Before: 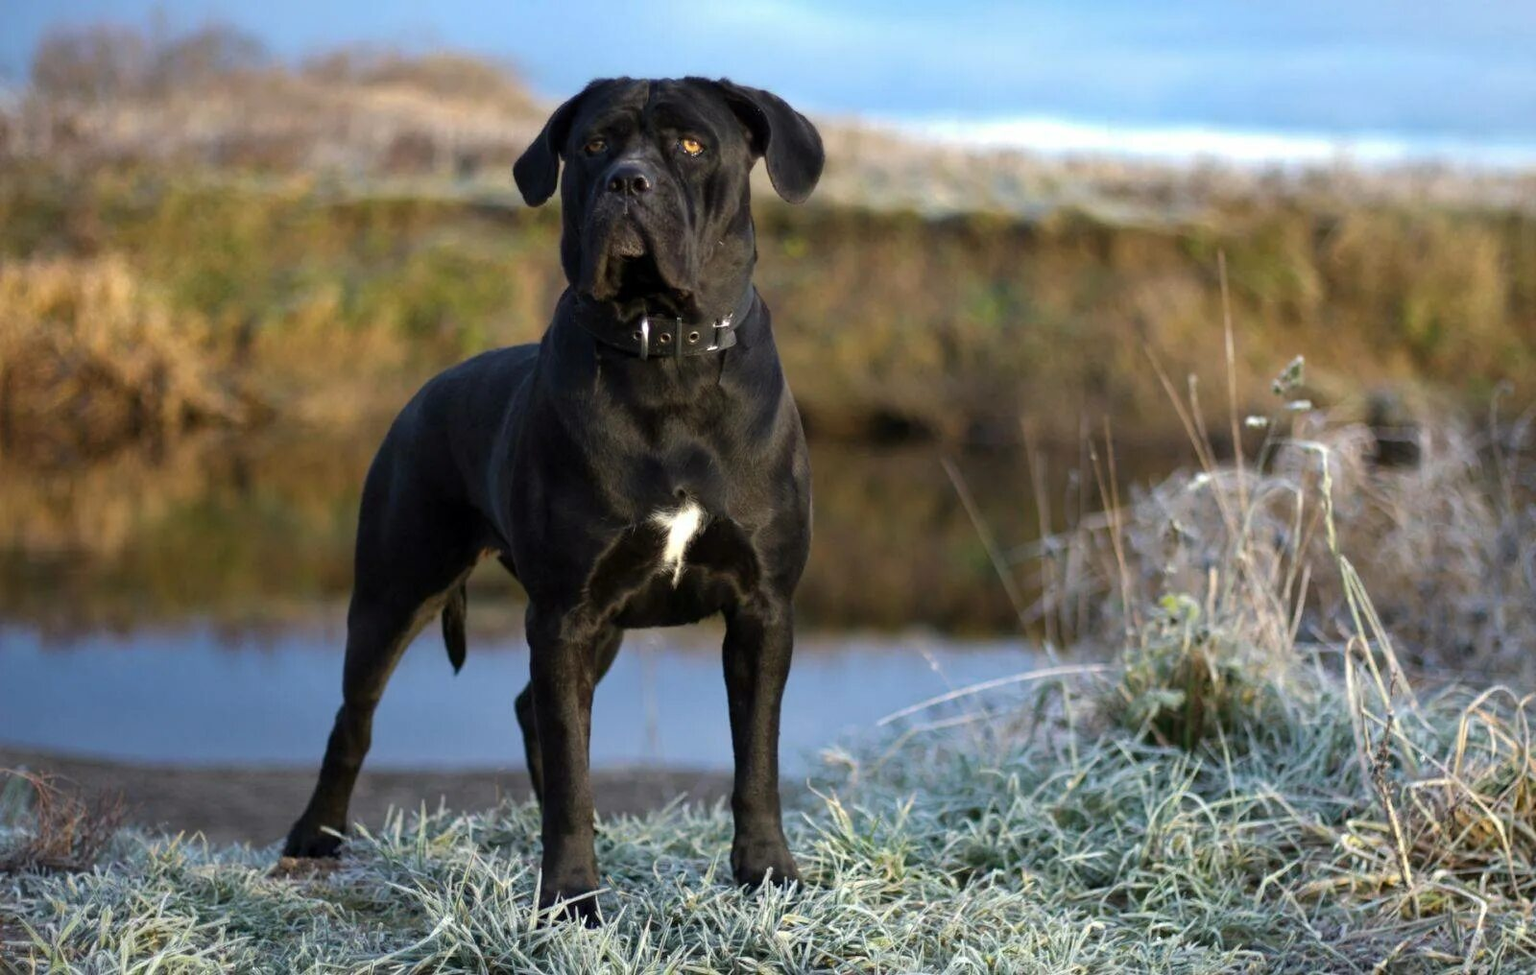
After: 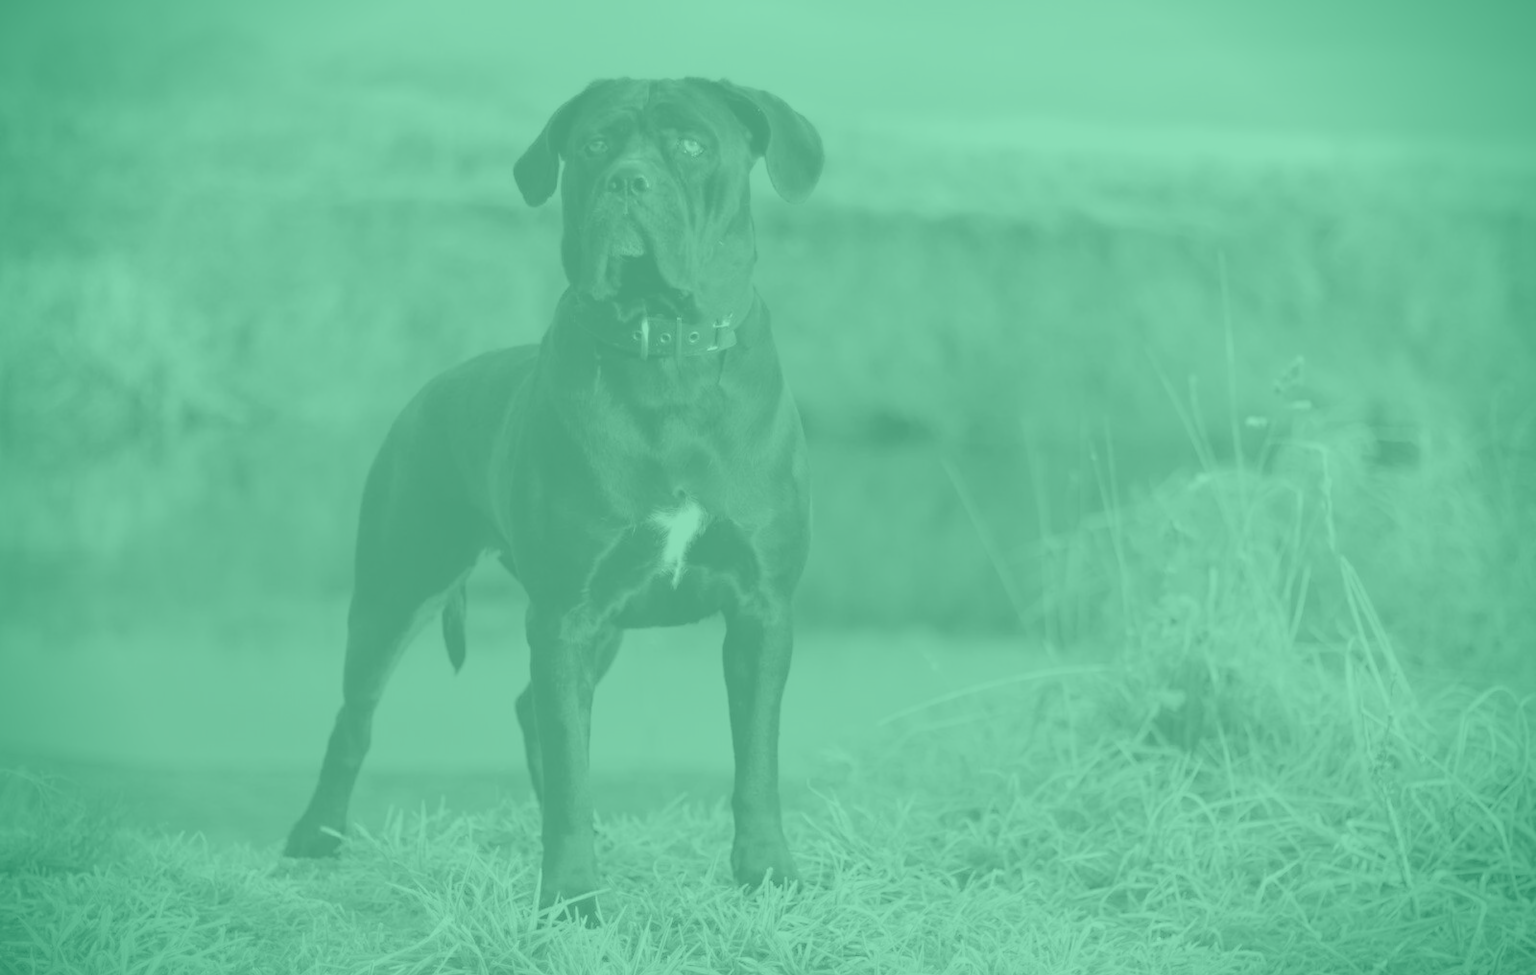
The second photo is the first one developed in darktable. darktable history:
vignetting: fall-off start 88.53%, fall-off radius 44.2%, saturation 0.376, width/height ratio 1.161
colorize: hue 147.6°, saturation 65%, lightness 21.64%
color calibration: illuminant as shot in camera, x 0.377, y 0.392, temperature 4169.3 K, saturation algorithm version 1 (2020)
sharpen: radius 5.325, amount 0.312, threshold 26.433
color correction: highlights a* 5.3, highlights b* 24.26, shadows a* -15.58, shadows b* 4.02
contrast brightness saturation: contrast -0.32, brightness 0.75, saturation -0.78
